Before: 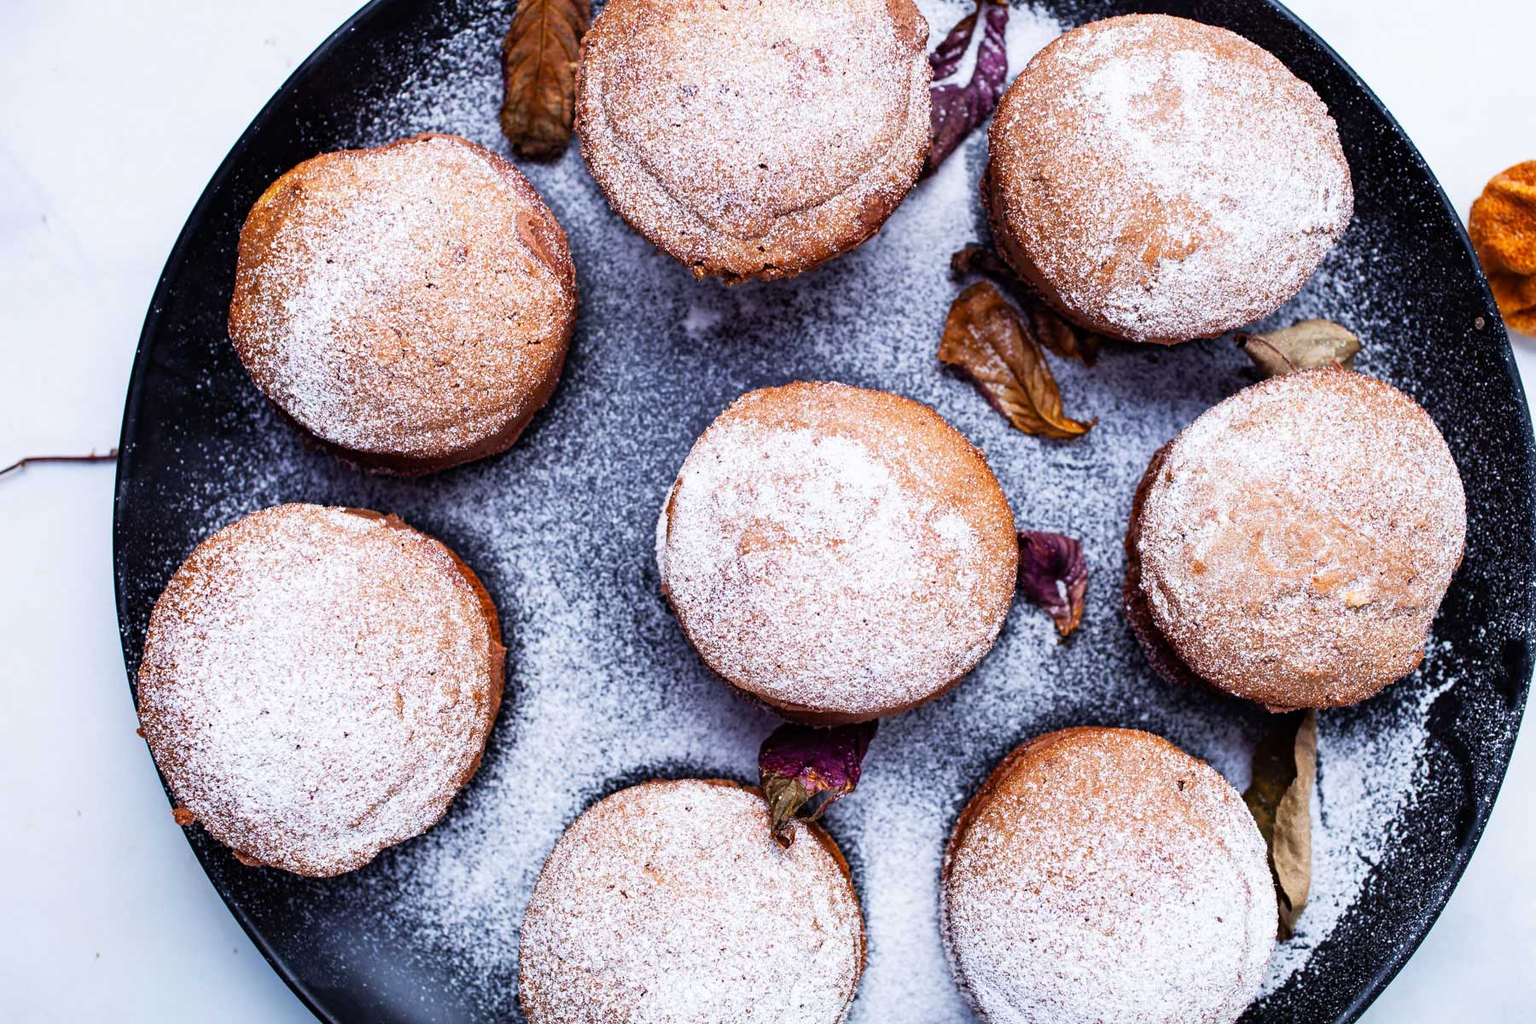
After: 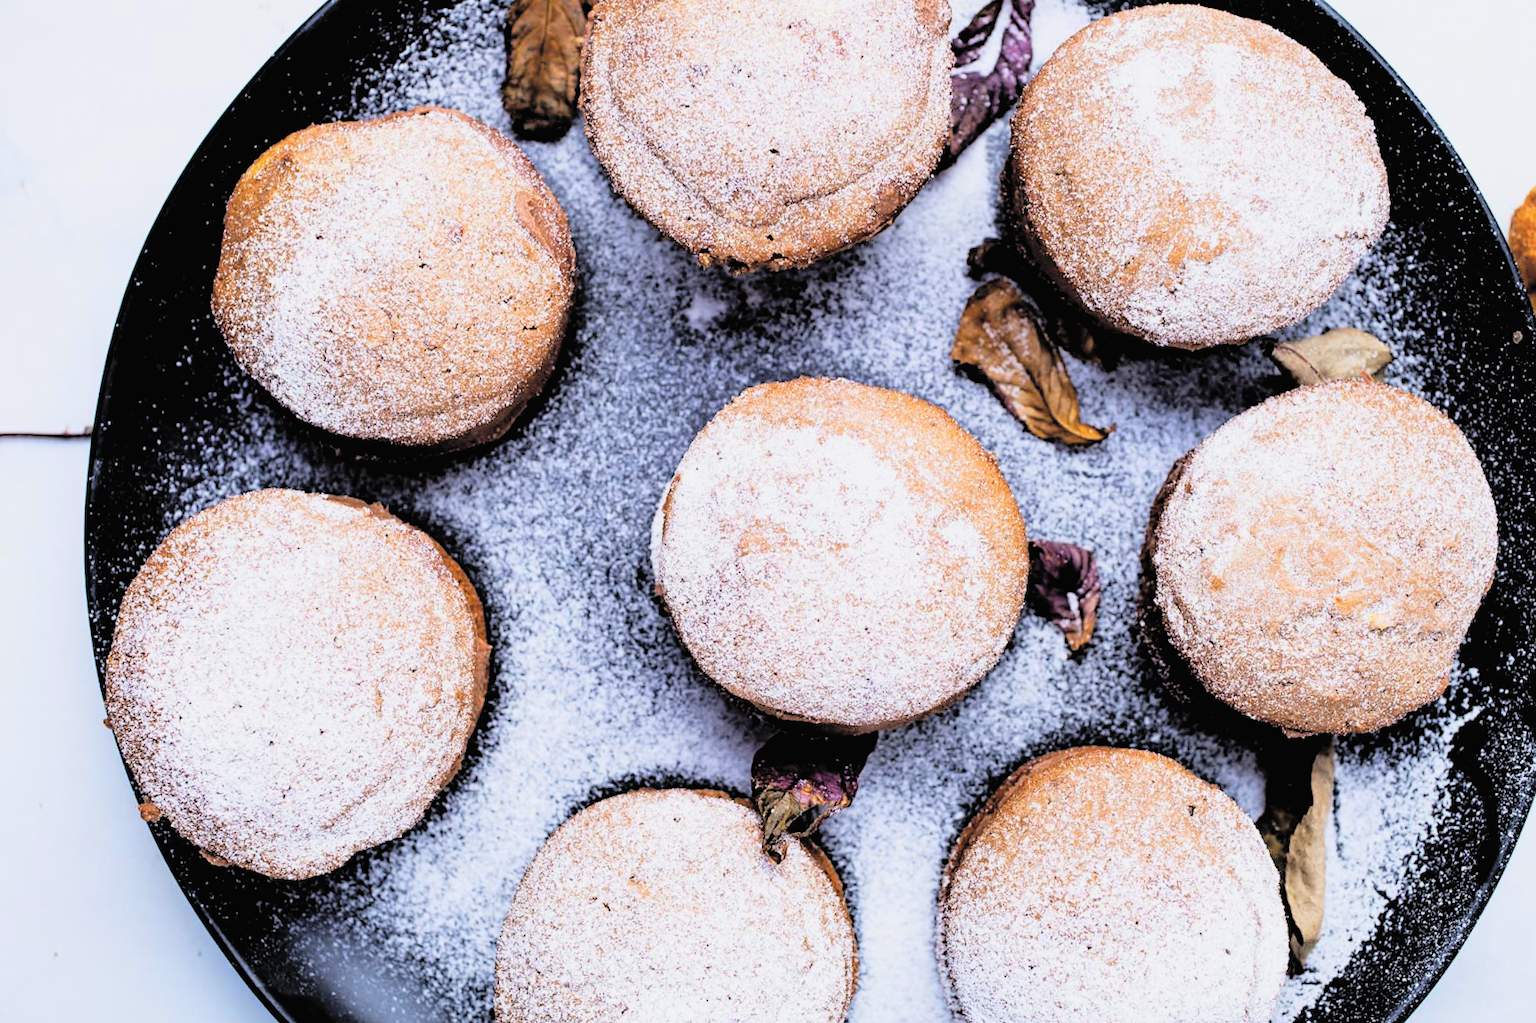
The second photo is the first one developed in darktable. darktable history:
color contrast: green-magenta contrast 0.81
crop and rotate: angle -1.69°
contrast brightness saturation: brightness 0.28
filmic rgb: black relative exposure -3.92 EV, white relative exposure 3.14 EV, hardness 2.87
